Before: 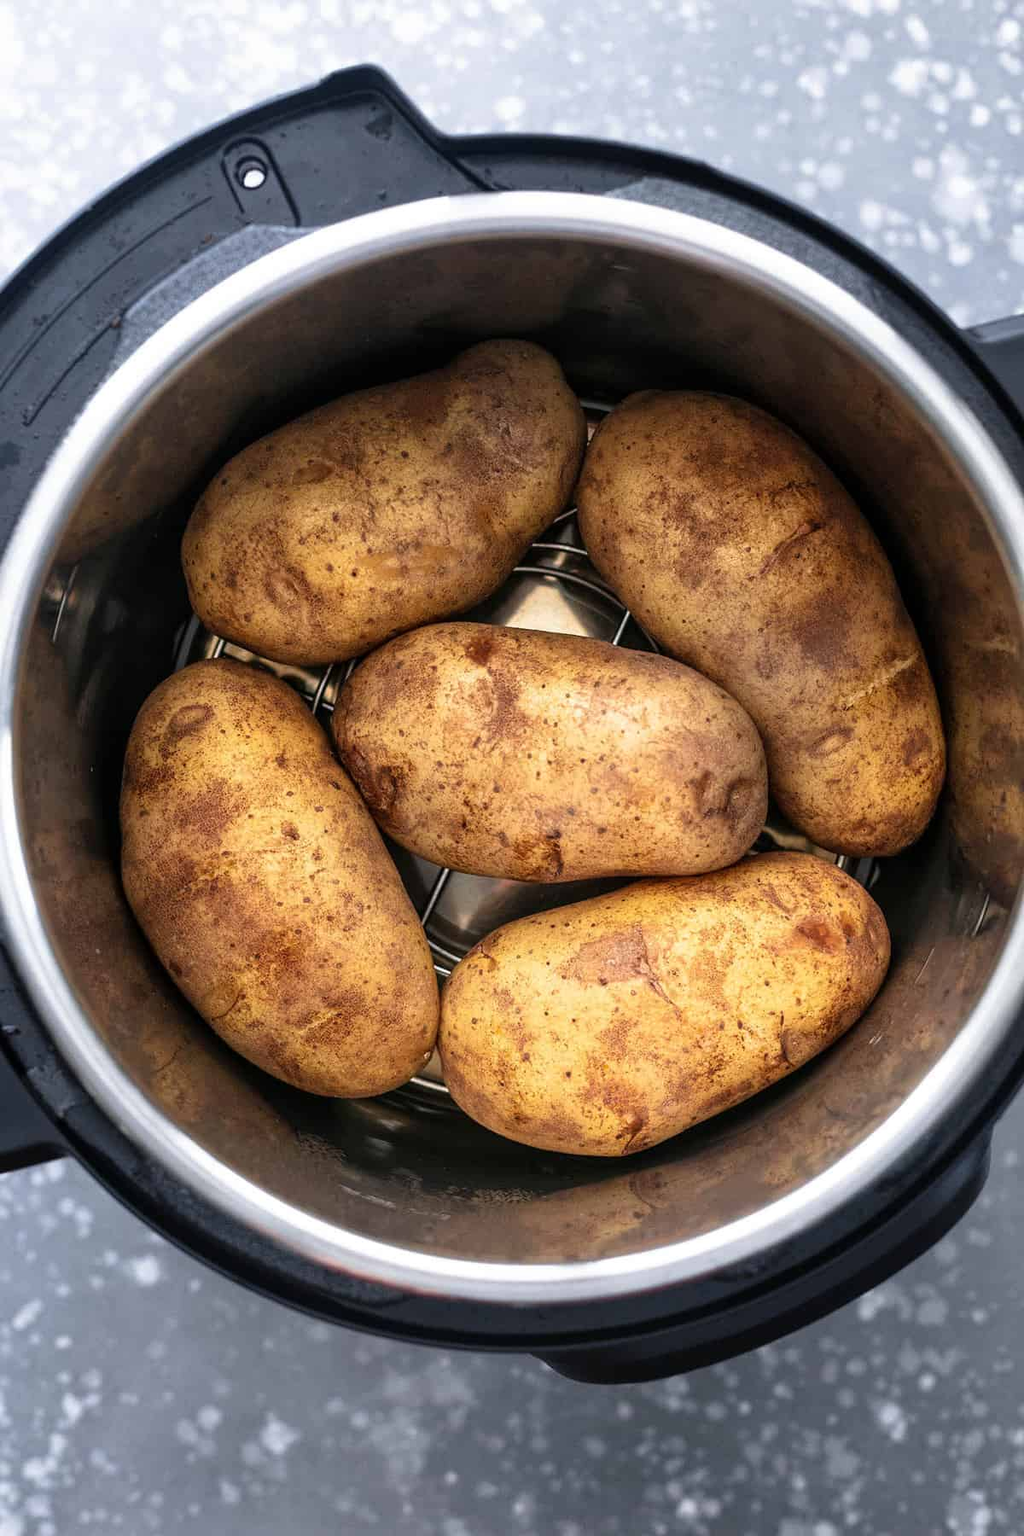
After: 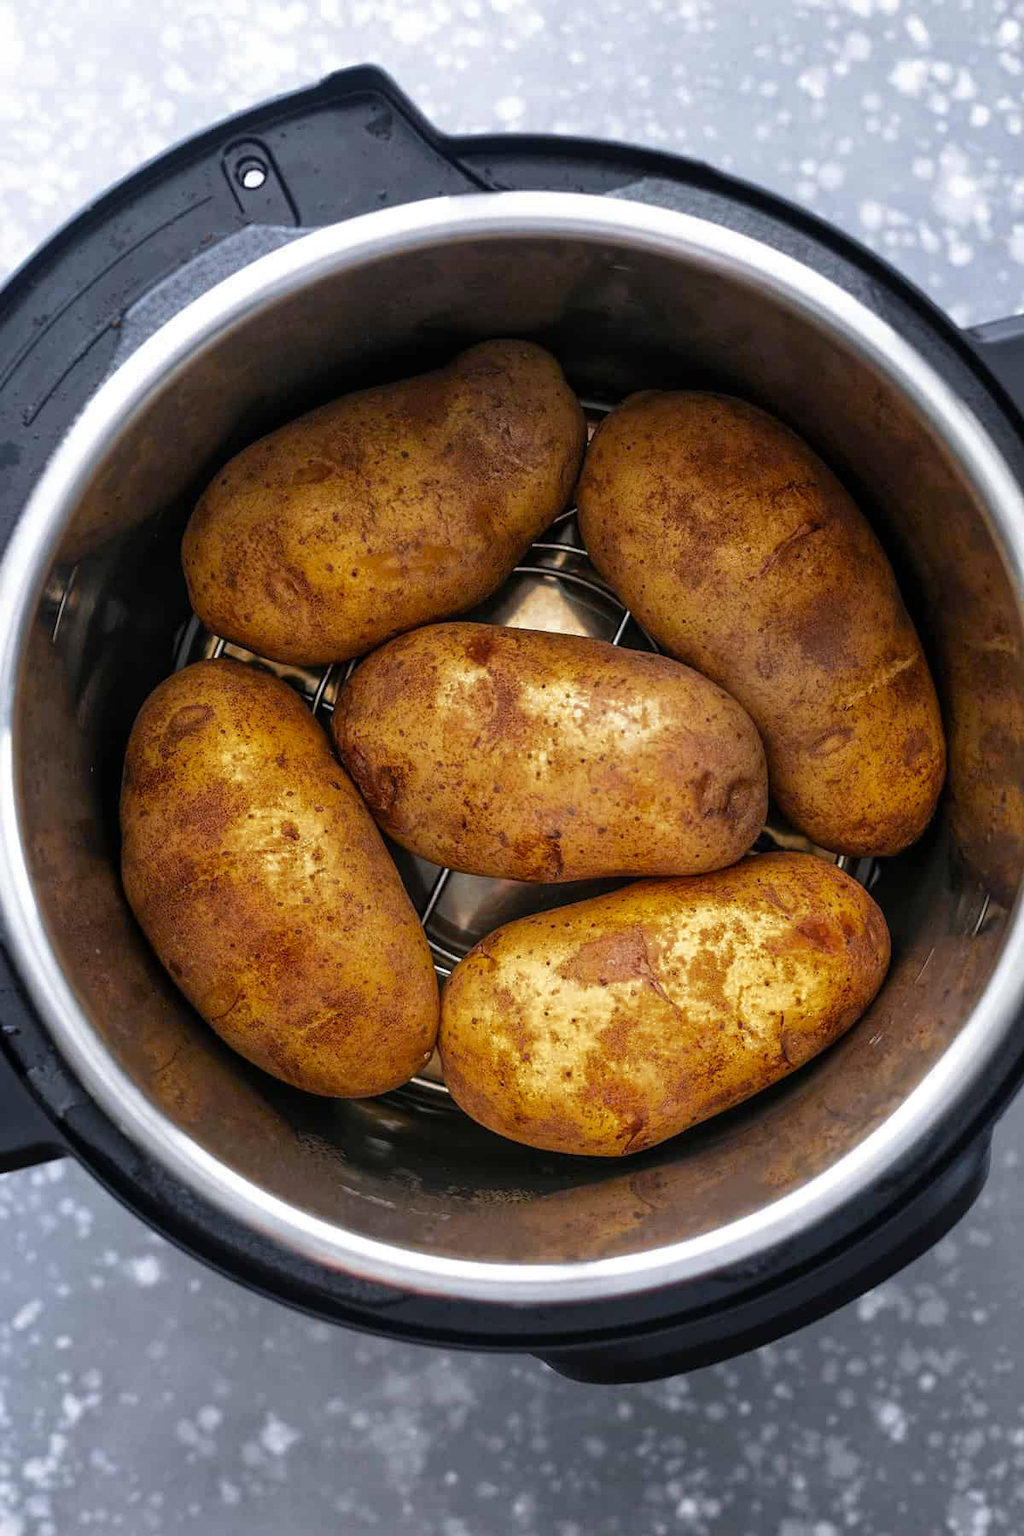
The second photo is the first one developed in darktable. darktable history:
tone equalizer: edges refinement/feathering 500, mask exposure compensation -1.57 EV, preserve details no
color zones: curves: ch0 [(0.11, 0.396) (0.195, 0.36) (0.25, 0.5) (0.303, 0.412) (0.357, 0.544) (0.75, 0.5) (0.967, 0.328)]; ch1 [(0, 0.468) (0.112, 0.512) (0.202, 0.6) (0.25, 0.5) (0.307, 0.352) (0.357, 0.544) (0.75, 0.5) (0.963, 0.524)]
